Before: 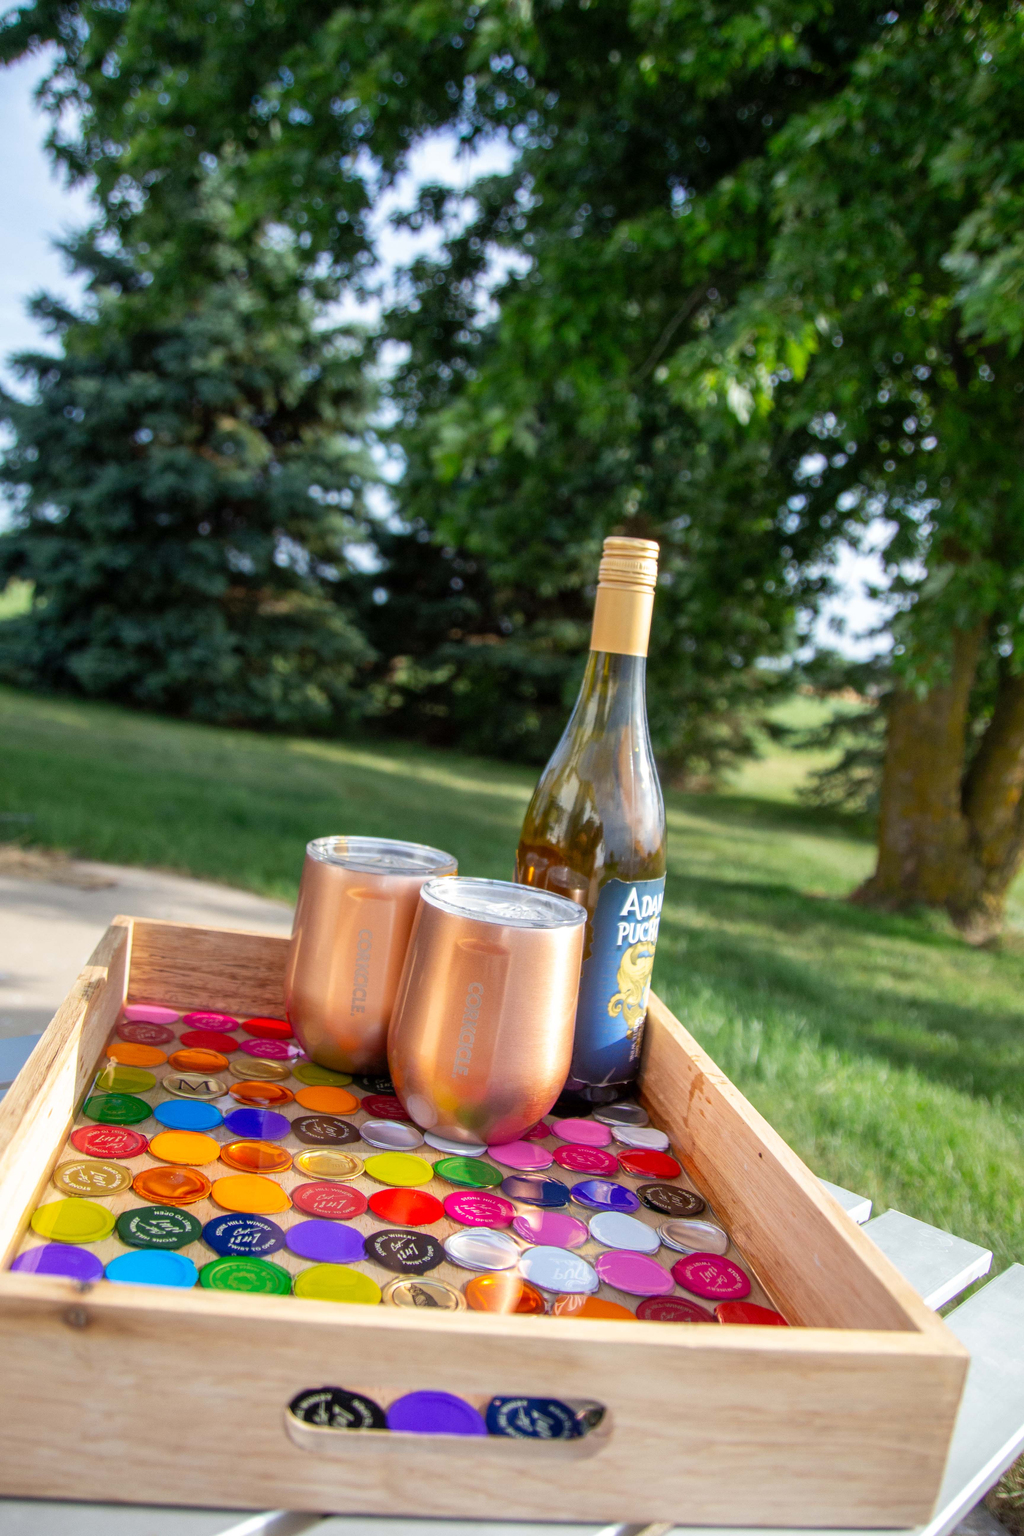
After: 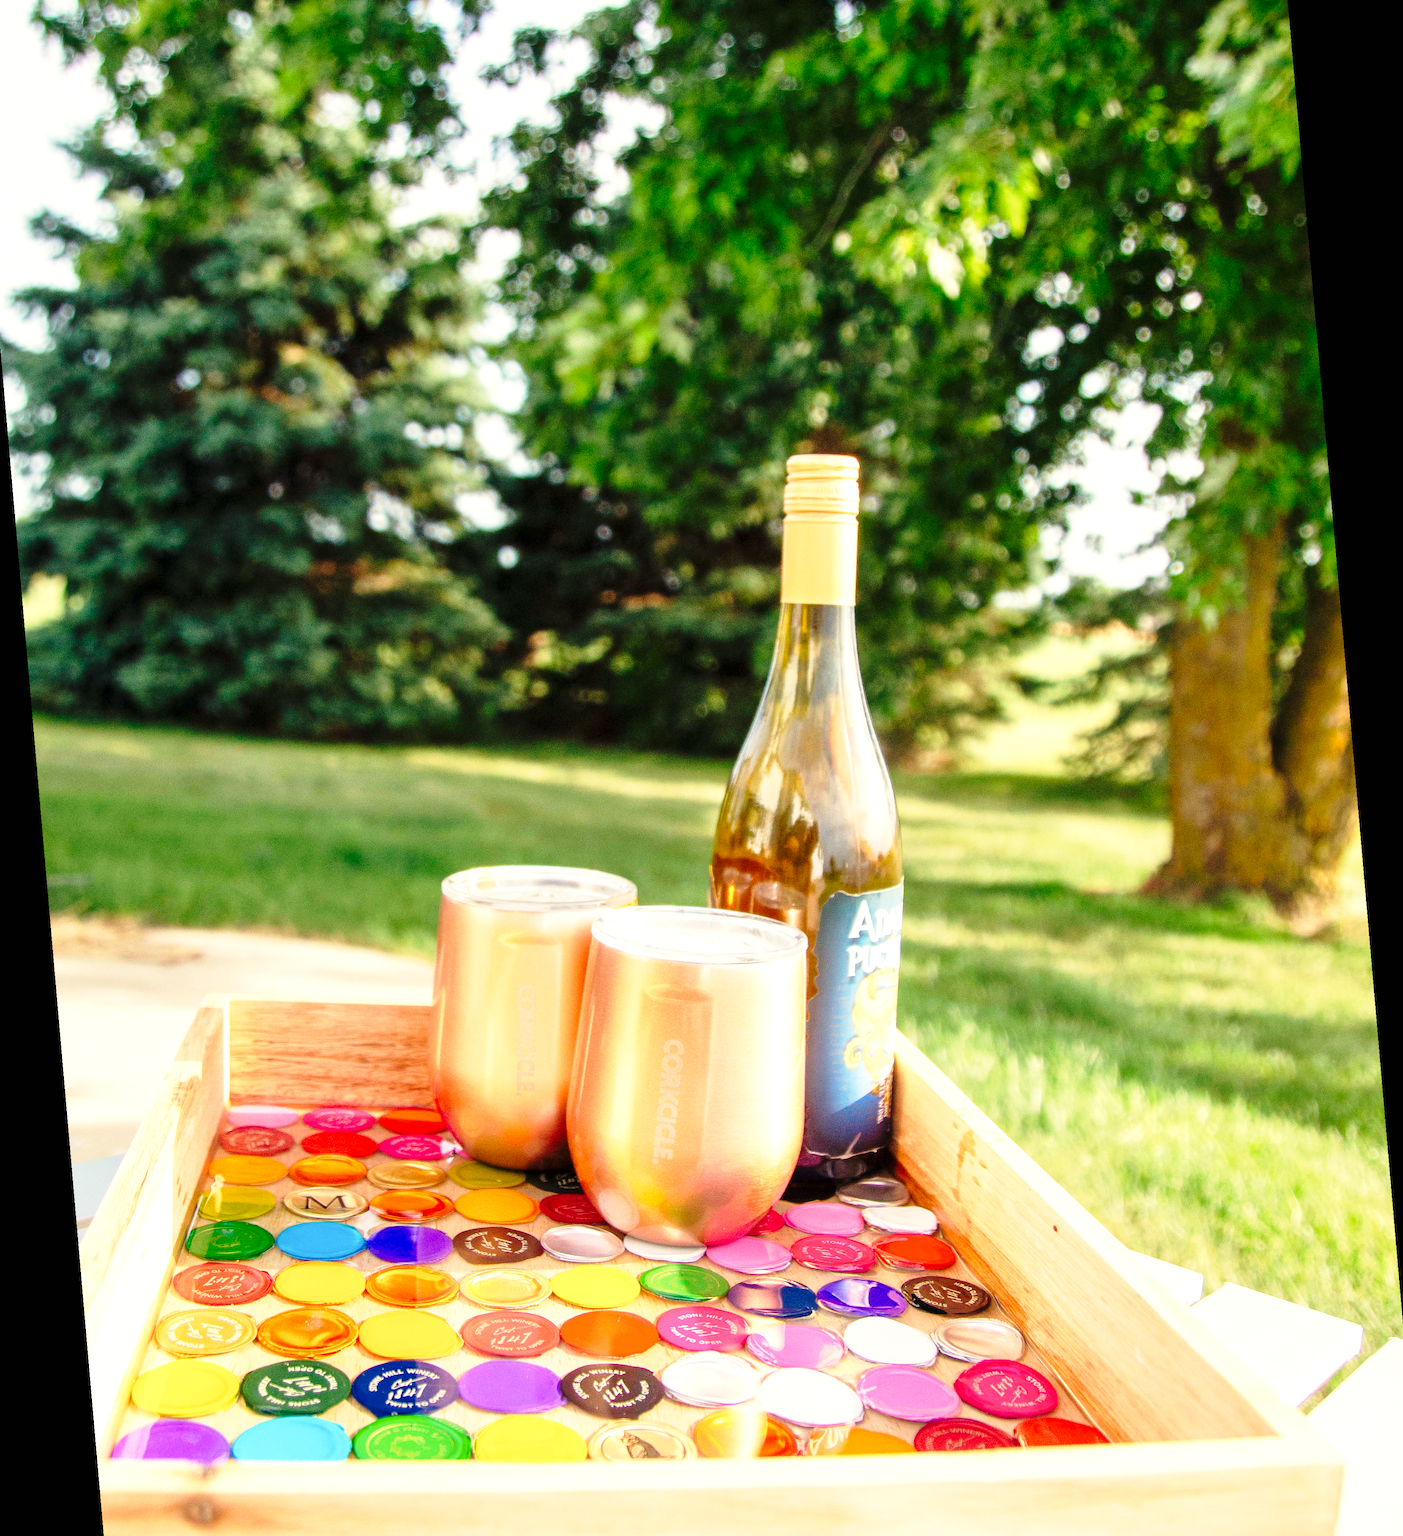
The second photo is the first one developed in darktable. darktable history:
rotate and perspective: rotation -4.98°, automatic cropping off
tone equalizer: -8 EV -0.55 EV
crop and rotate: left 2.991%, top 13.302%, right 1.981%, bottom 12.636%
base curve: curves: ch0 [(0, 0) (0.028, 0.03) (0.121, 0.232) (0.46, 0.748) (0.859, 0.968) (1, 1)], preserve colors none
exposure: black level correction 0, exposure 0.7 EV, compensate exposure bias true, compensate highlight preservation false
white balance: red 1.138, green 0.996, blue 0.812
